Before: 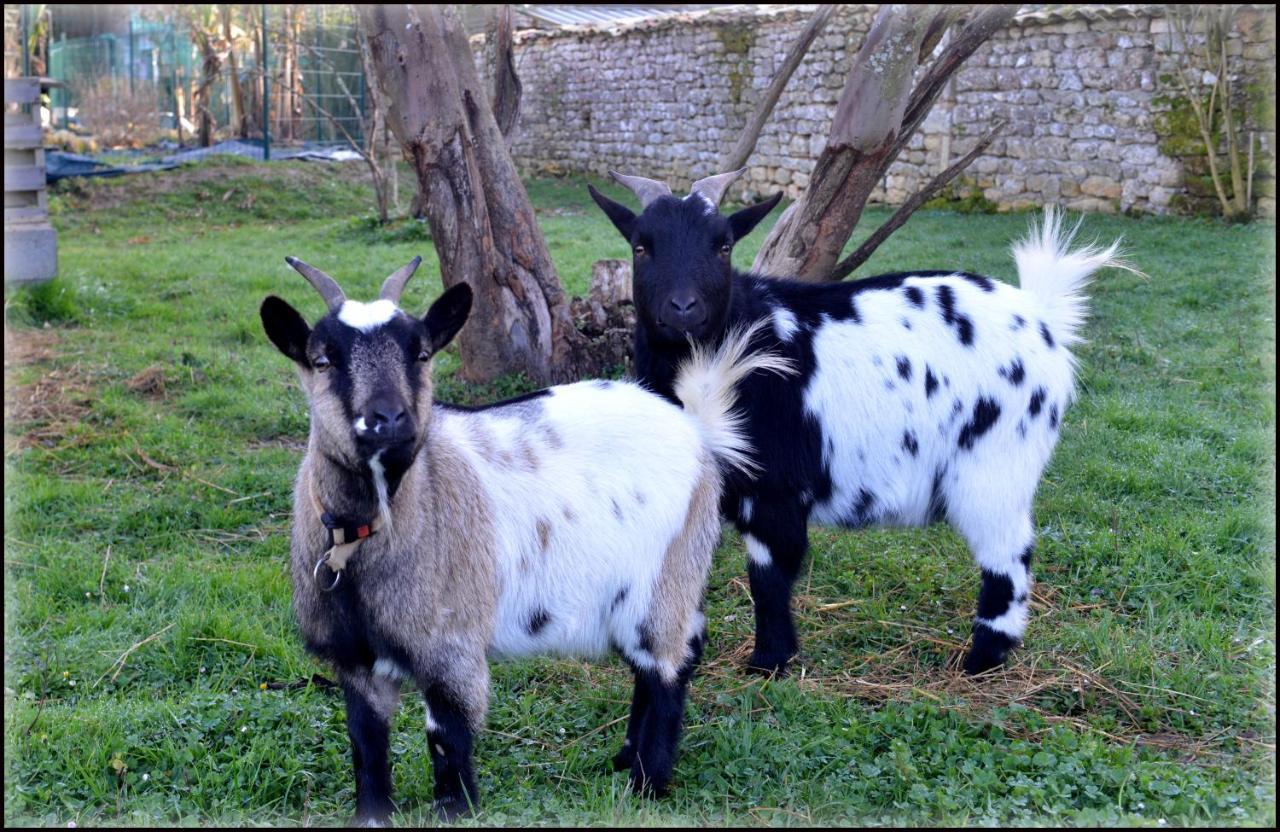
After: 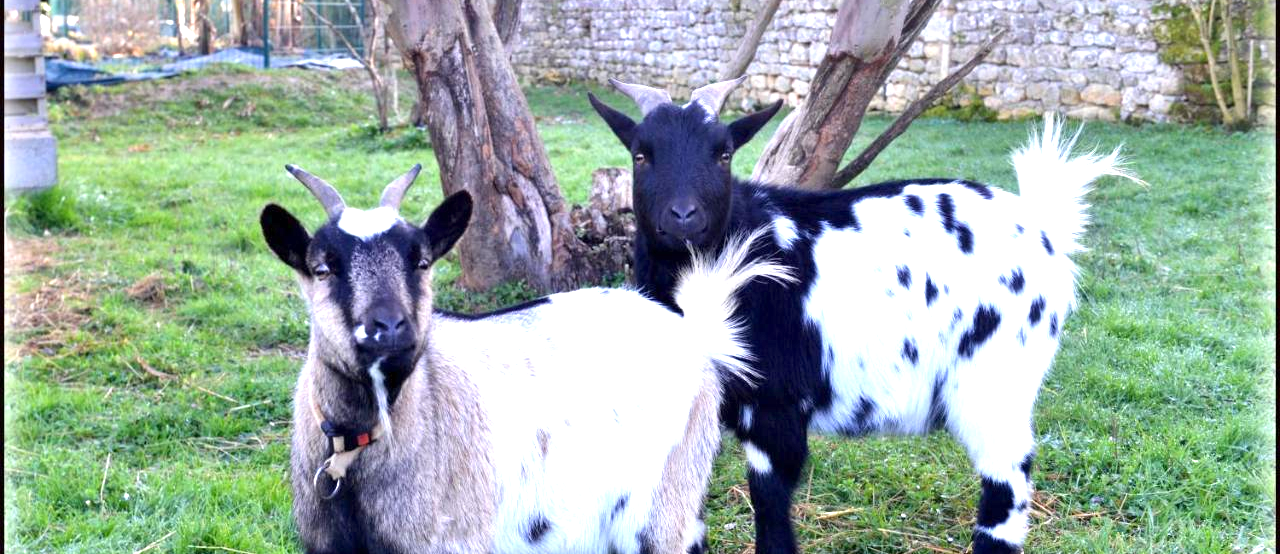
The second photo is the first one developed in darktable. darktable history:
rotate and perspective: automatic cropping original format, crop left 0, crop top 0
crop: top 11.166%, bottom 22.168%
exposure: exposure 1.16 EV, compensate exposure bias true, compensate highlight preservation false
